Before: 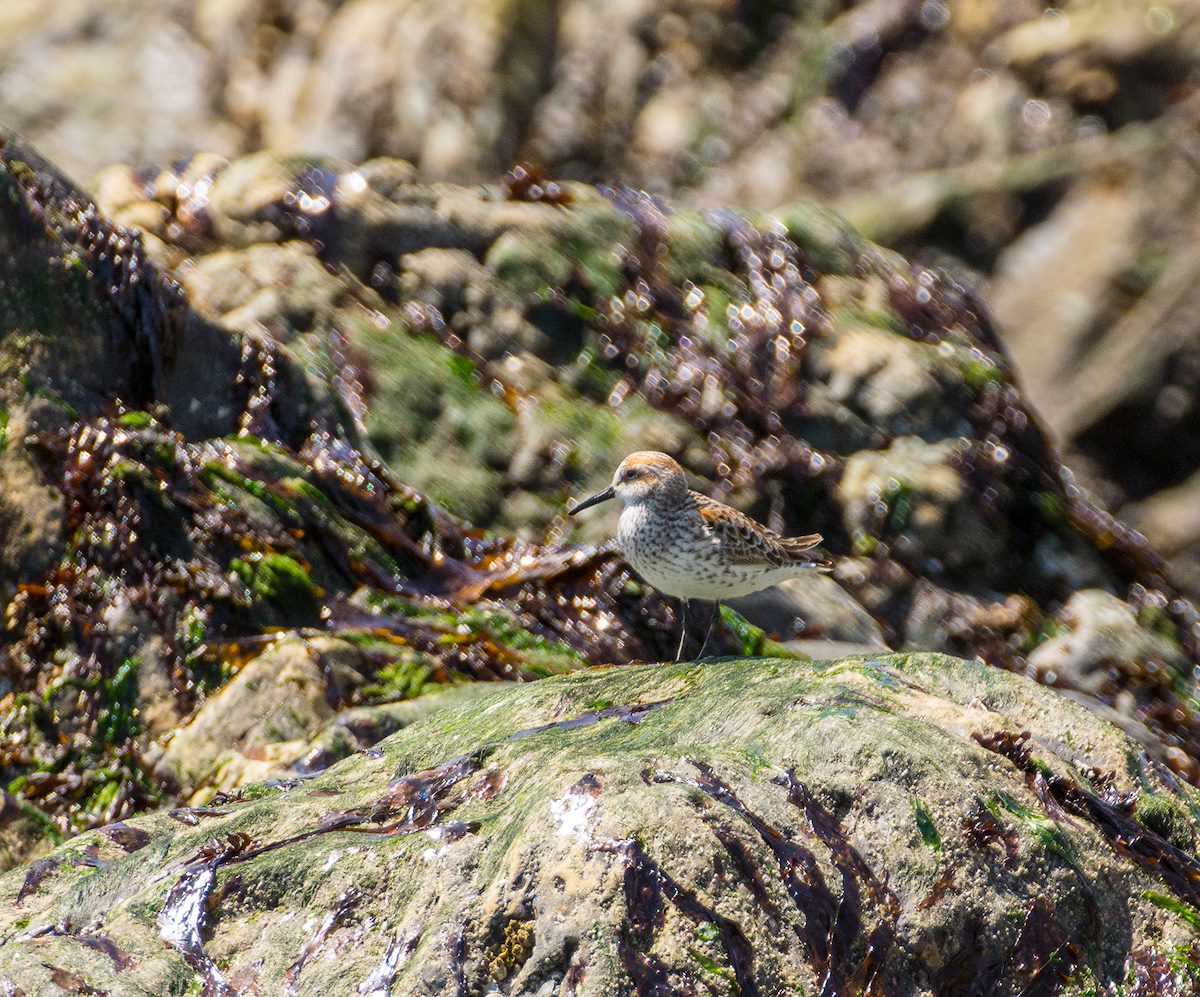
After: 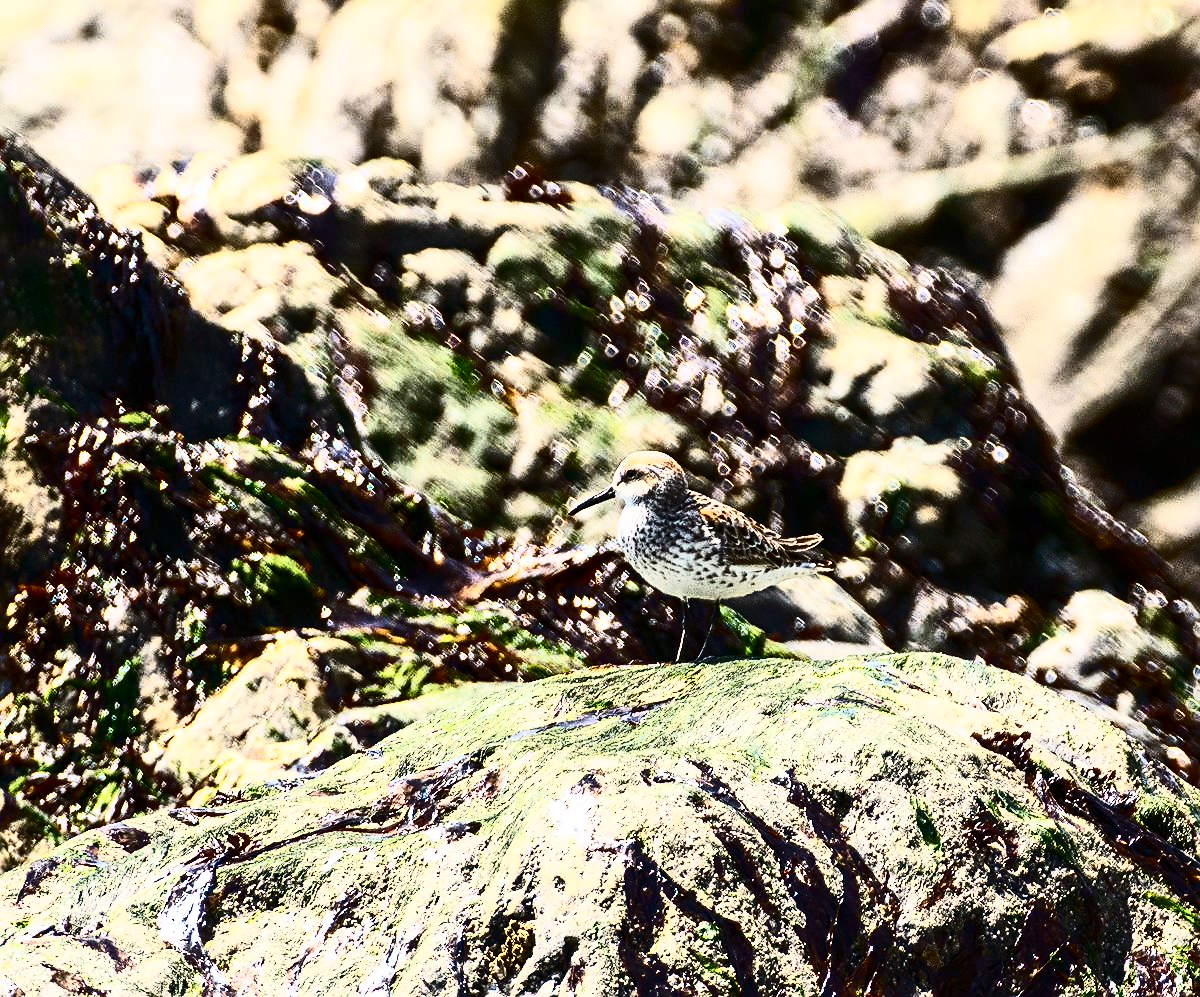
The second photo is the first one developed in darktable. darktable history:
sharpen: on, module defaults
contrast brightness saturation: contrast 0.94, brightness 0.197
